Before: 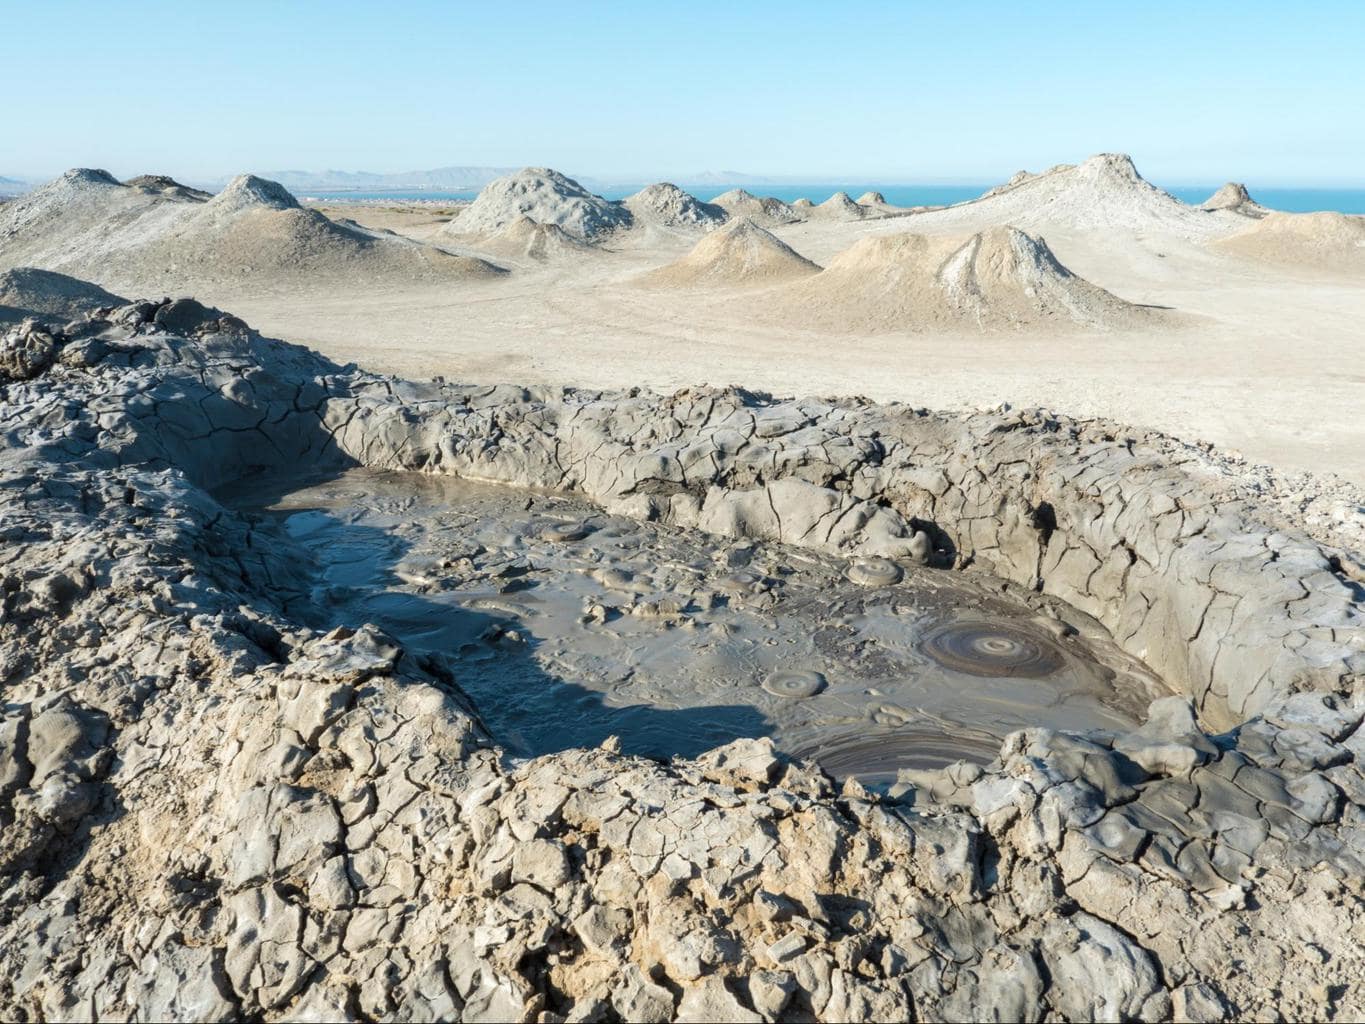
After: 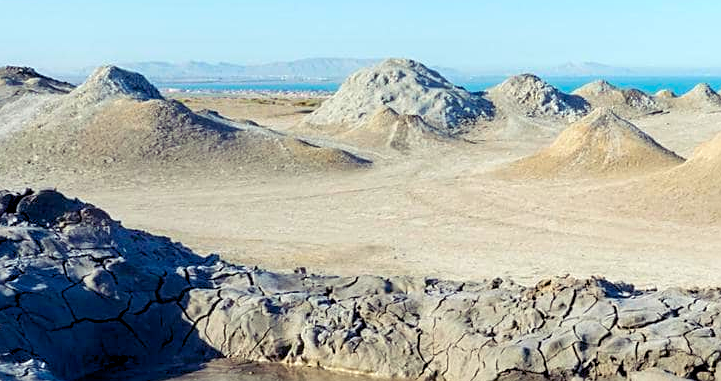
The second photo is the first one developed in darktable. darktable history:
crop: left 10.15%, top 10.706%, right 36.569%, bottom 52.022%
color balance rgb: shadows lift › luminance -22.059%, shadows lift › chroma 9.27%, shadows lift › hue 285.6°, global offset › luminance -0.875%, perceptual saturation grading › global saturation 41.76%, perceptual brilliance grading › global brilliance 2.516%, perceptual brilliance grading › highlights -2.593%, perceptual brilliance grading › shadows 2.616%, global vibrance 19.707%
sharpen: on, module defaults
